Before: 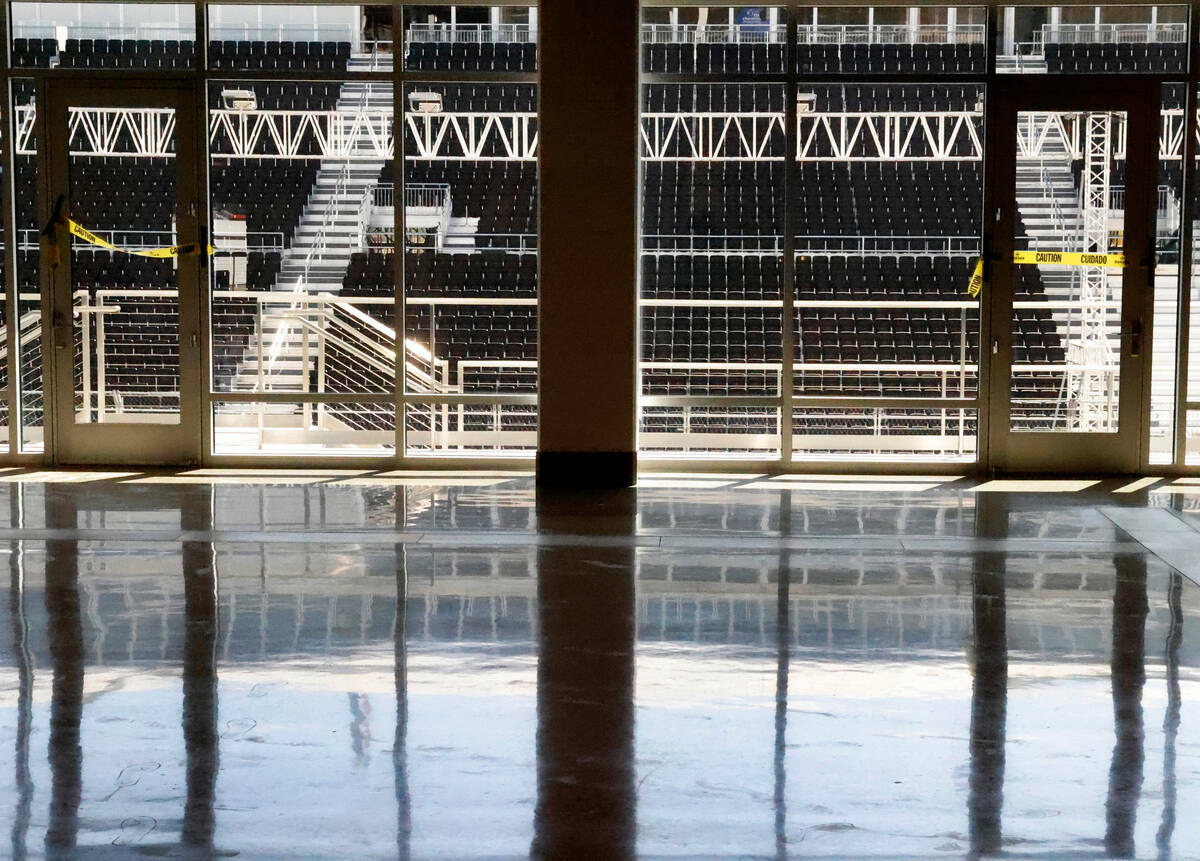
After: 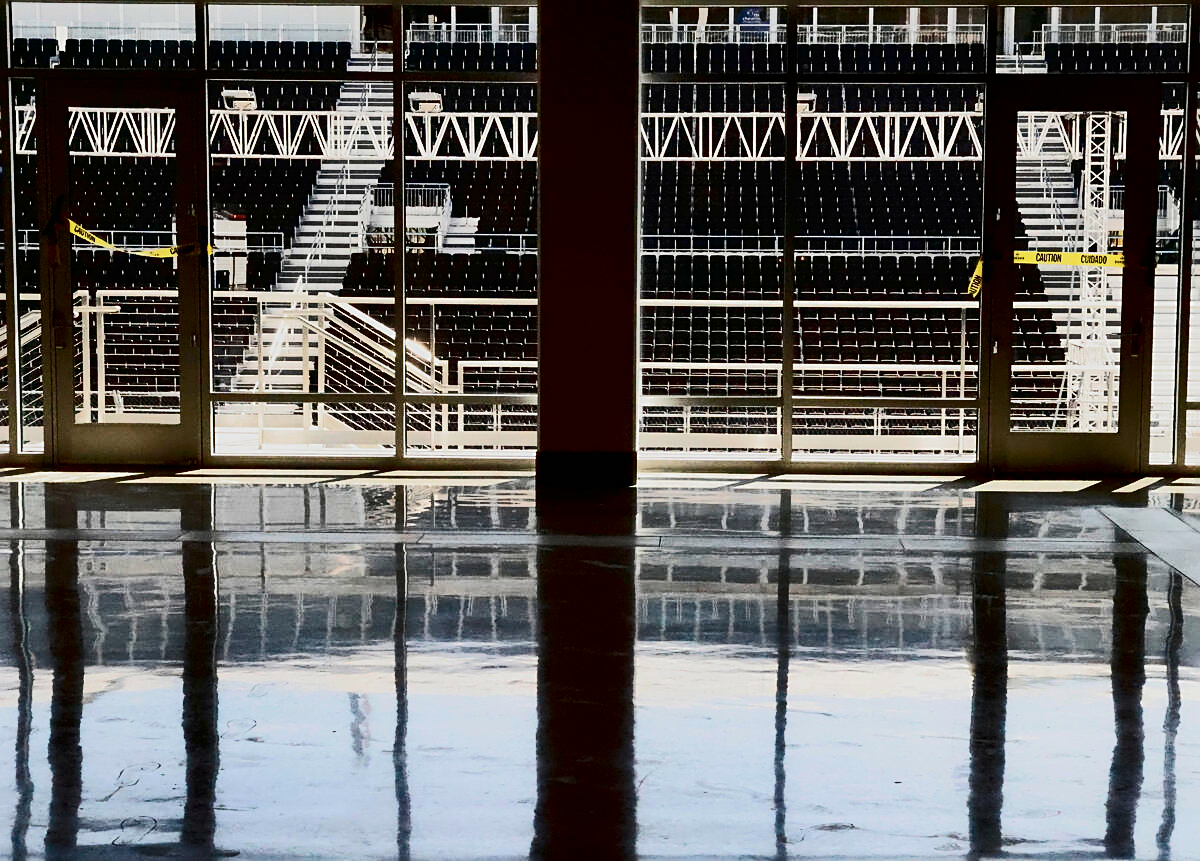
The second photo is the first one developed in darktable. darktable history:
sharpen: amount 0.479
tone curve: curves: ch0 [(0, 0) (0.003, 0.002) (0.011, 0.004) (0.025, 0.005) (0.044, 0.009) (0.069, 0.013) (0.1, 0.017) (0.136, 0.036) (0.177, 0.066) (0.224, 0.102) (0.277, 0.143) (0.335, 0.197) (0.399, 0.268) (0.468, 0.389) (0.543, 0.549) (0.623, 0.714) (0.709, 0.801) (0.801, 0.854) (0.898, 0.9) (1, 1)], color space Lab, independent channels, preserve colors none
exposure: exposure -0.322 EV, compensate highlight preservation false
